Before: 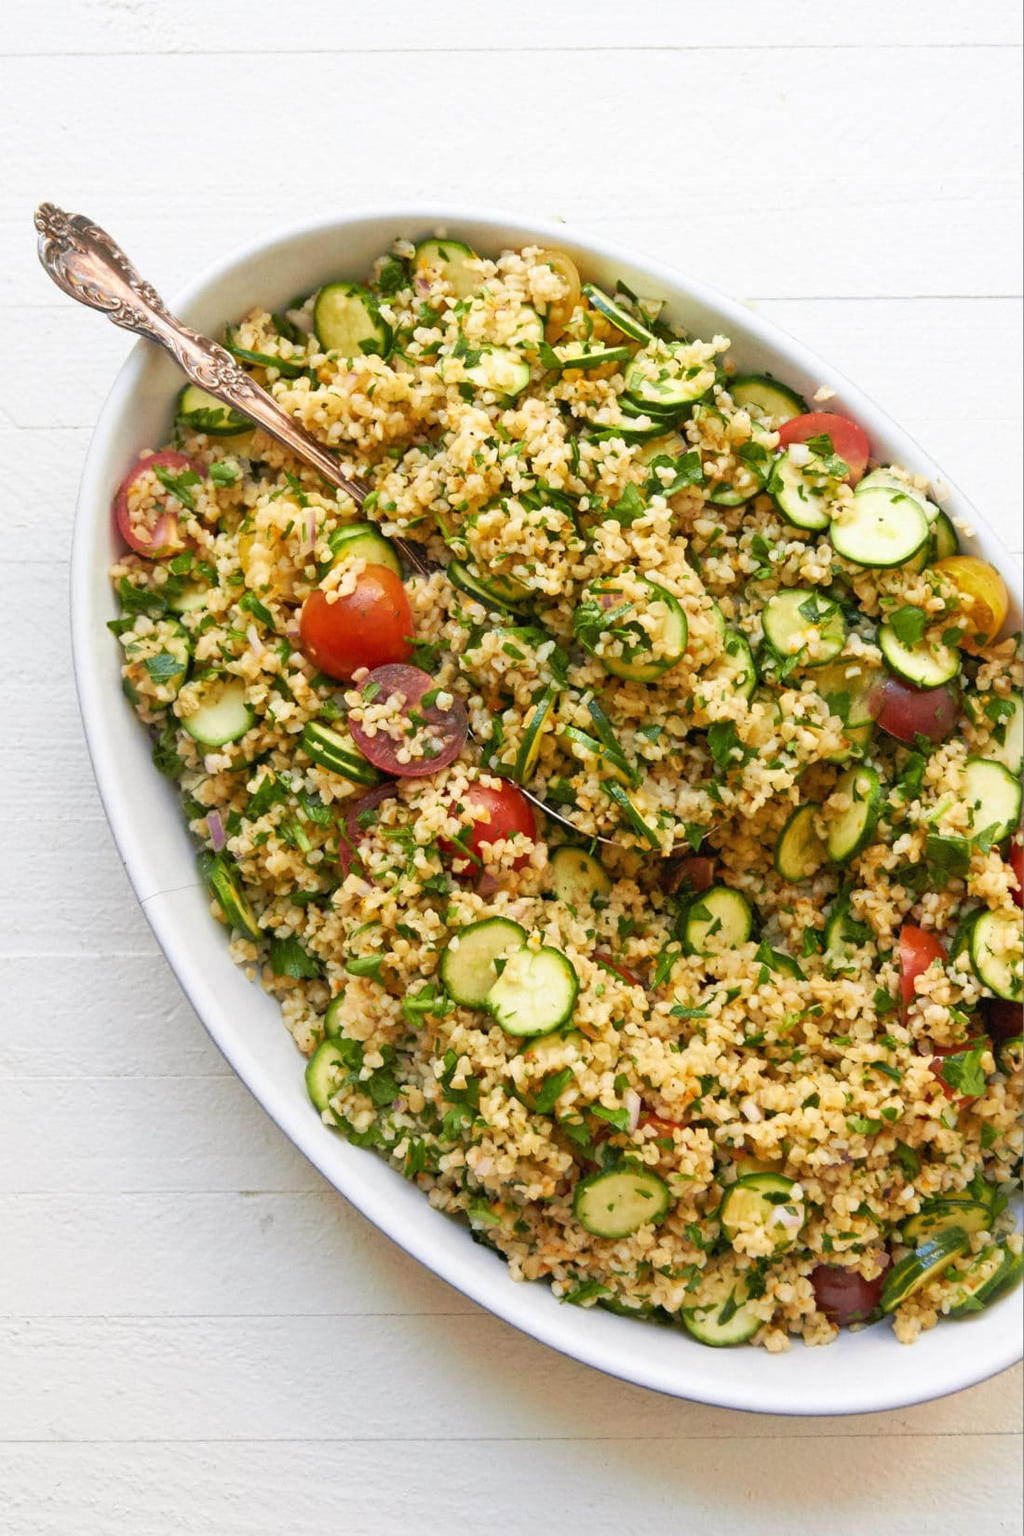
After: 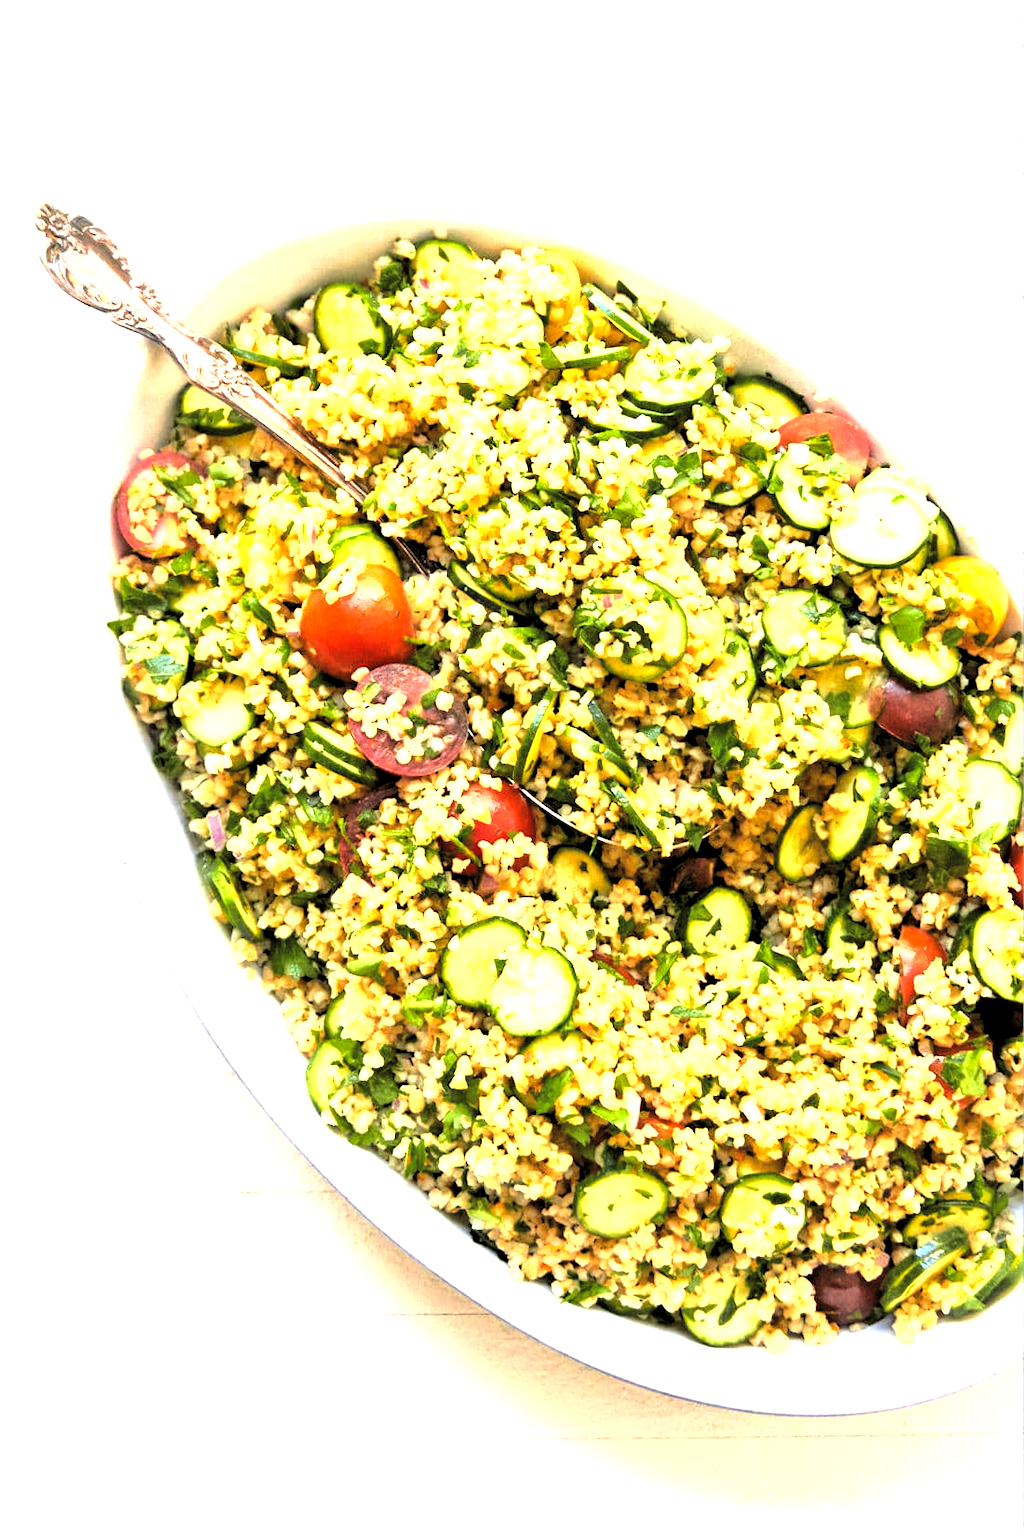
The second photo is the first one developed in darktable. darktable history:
shadows and highlights: shadows 25.31, highlights -25.8
levels: levels [0.129, 0.519, 0.867]
base curve: curves: ch0 [(0, 0) (0.018, 0.026) (0.143, 0.37) (0.33, 0.731) (0.458, 0.853) (0.735, 0.965) (0.905, 0.986) (1, 1)]
